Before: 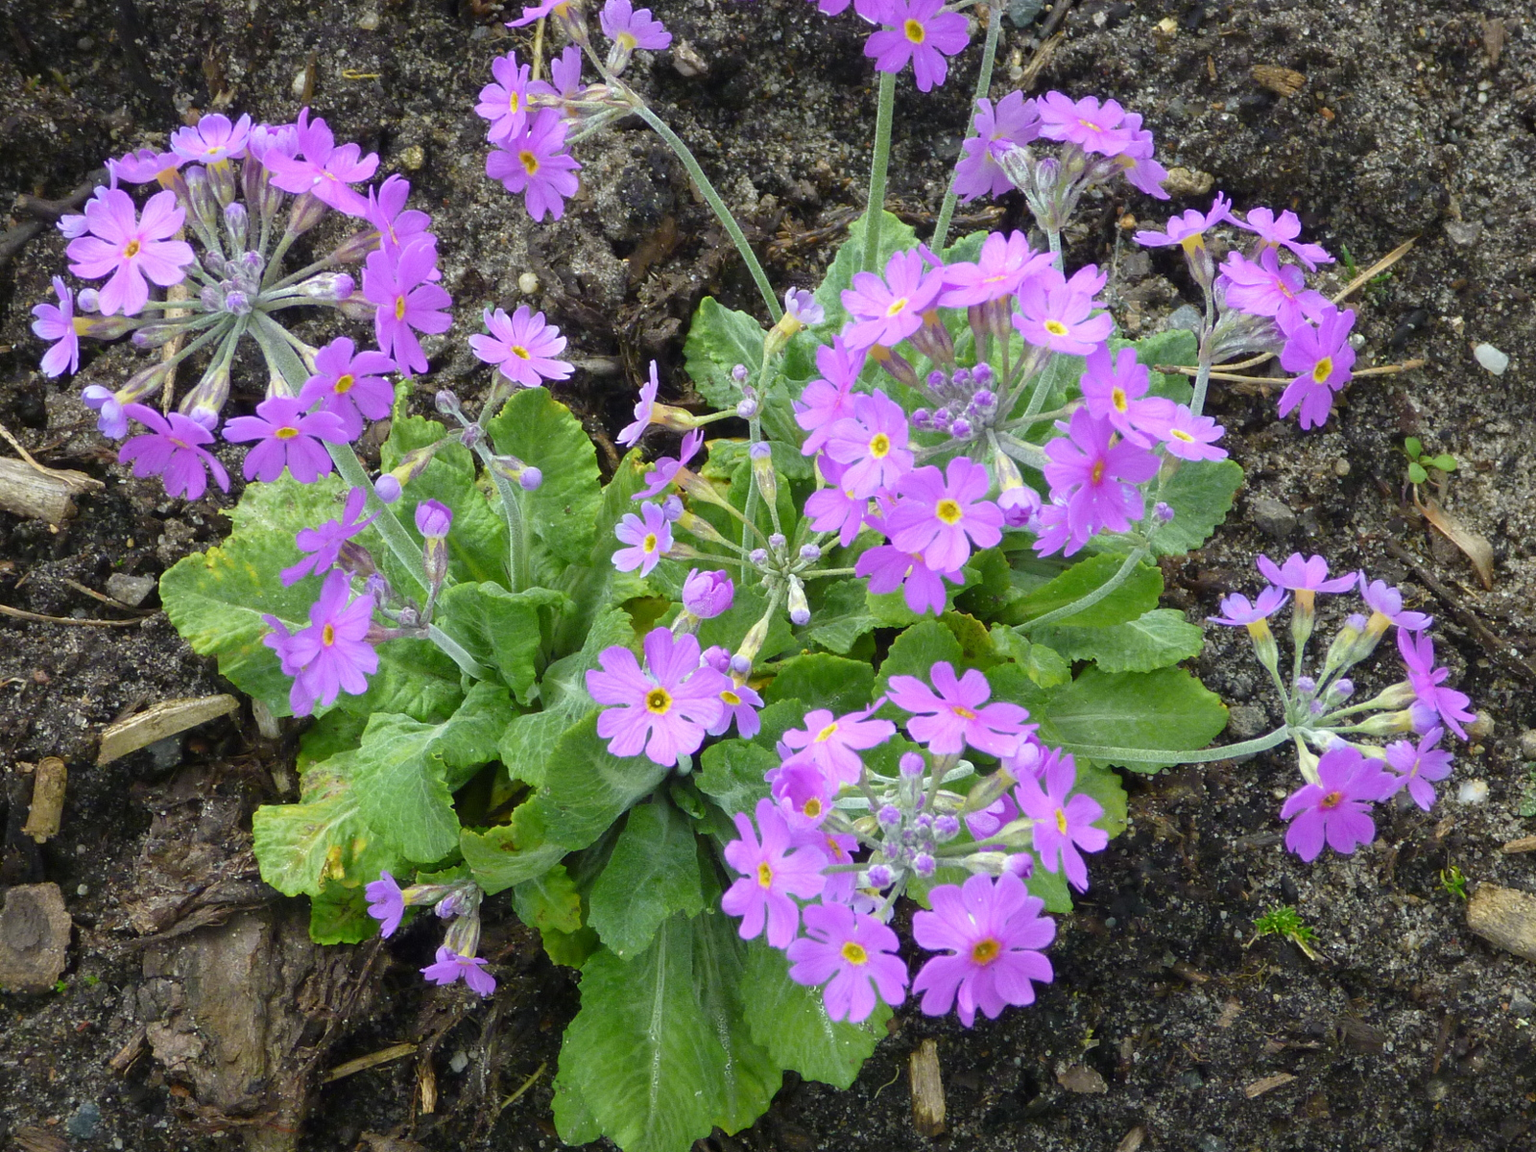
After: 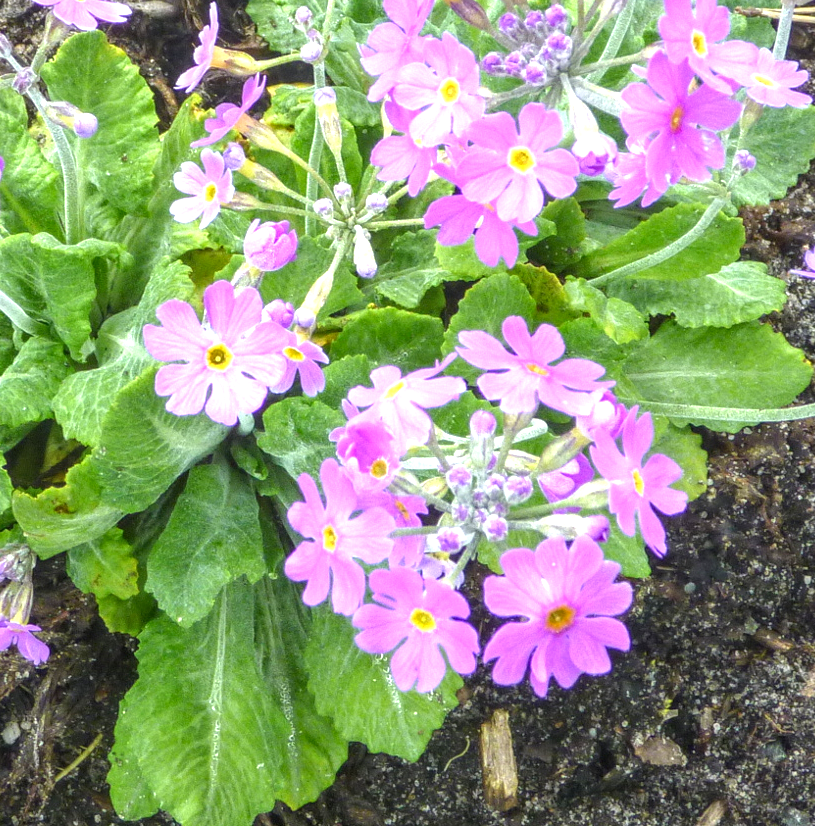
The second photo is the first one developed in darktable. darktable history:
crop and rotate: left 29.237%, top 31.152%, right 19.807%
exposure: exposure 1.061 EV, compensate highlight preservation false
local contrast: highlights 0%, shadows 0%, detail 133%
